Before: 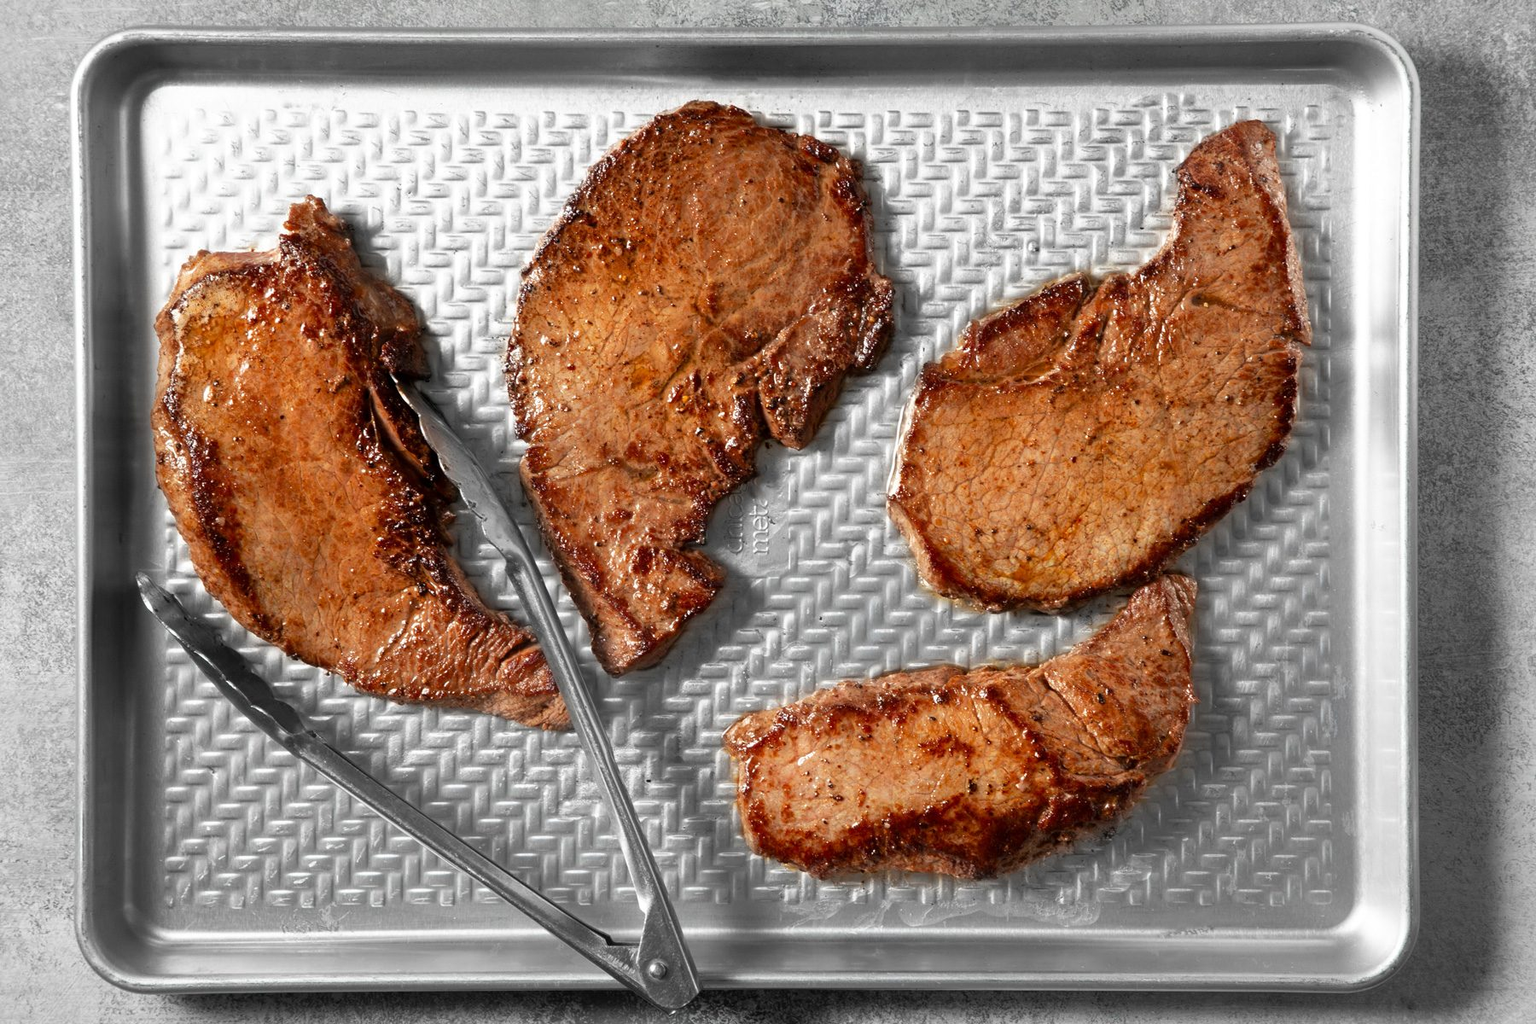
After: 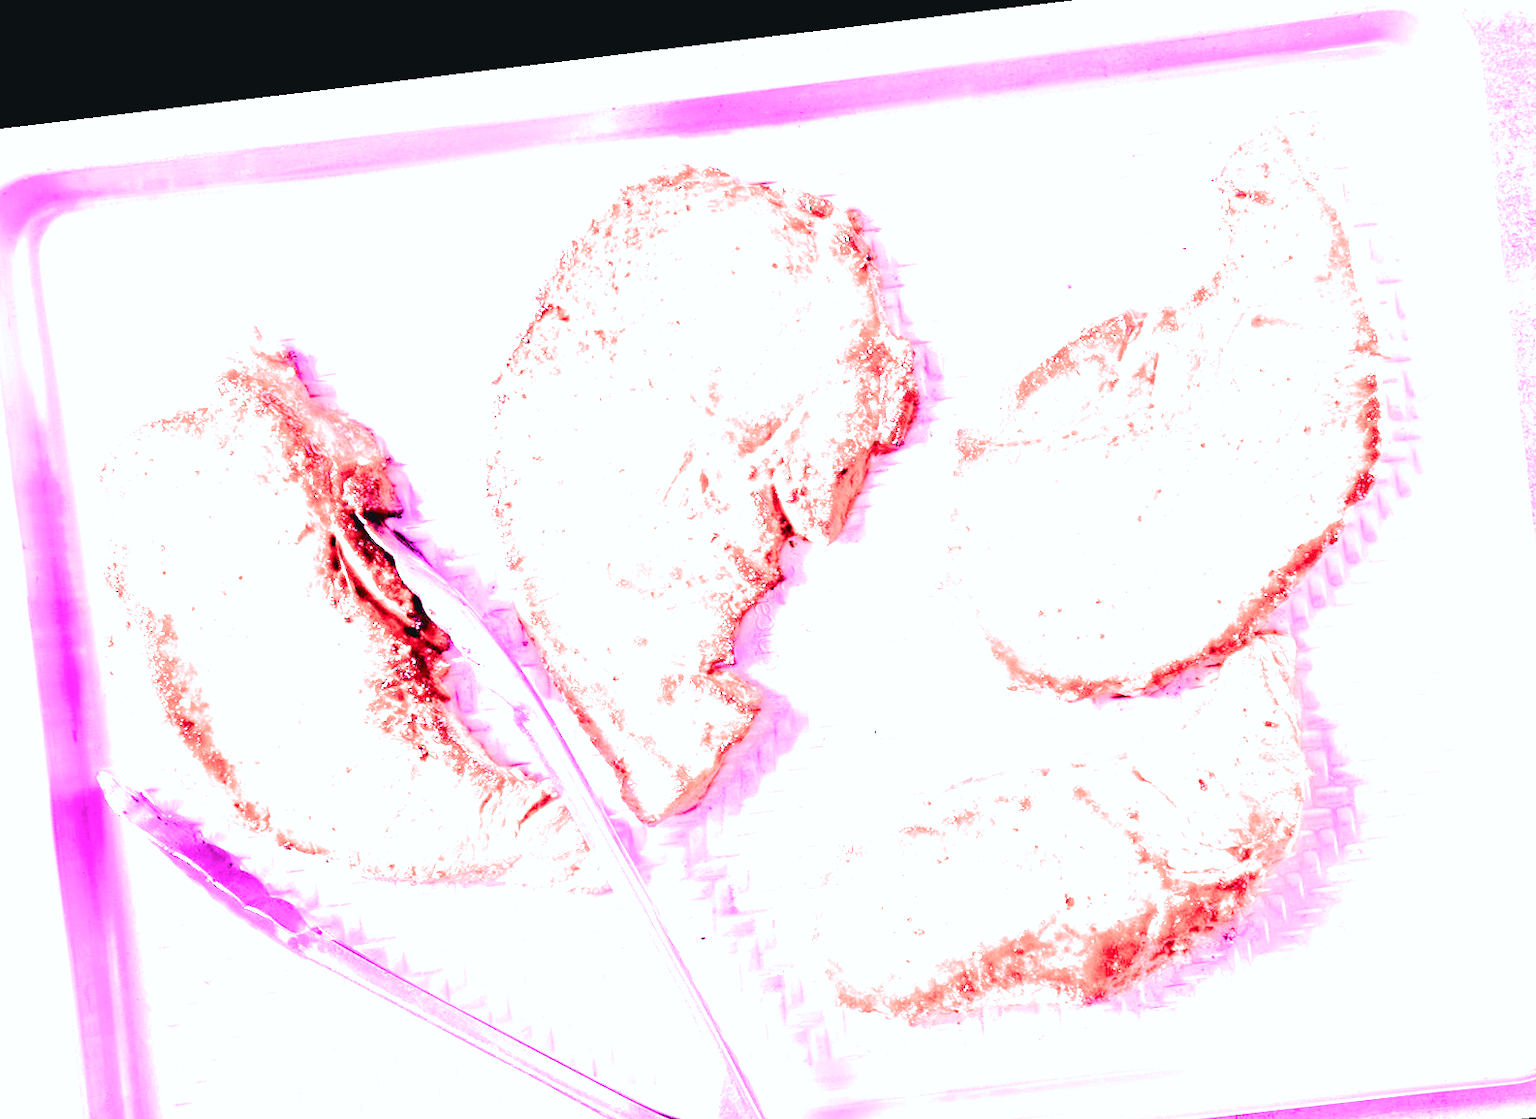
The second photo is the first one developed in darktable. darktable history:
filmic rgb: black relative exposure -7.65 EV, white relative exposure 4.56 EV, hardness 3.61, contrast 1.25
crop and rotate: left 7.196%, top 4.574%, right 10.605%, bottom 13.178%
white balance: red 8, blue 8
tone curve: curves: ch0 [(0, 0.046) (0.037, 0.056) (0.176, 0.162) (0.33, 0.331) (0.432, 0.475) (0.601, 0.665) (0.843, 0.876) (1, 1)]; ch1 [(0, 0) (0.339, 0.349) (0.445, 0.42) (0.476, 0.47) (0.497, 0.492) (0.523, 0.514) (0.557, 0.558) (0.632, 0.615) (0.728, 0.746) (1, 1)]; ch2 [(0, 0) (0.327, 0.324) (0.417, 0.44) (0.46, 0.453) (0.502, 0.495) (0.526, 0.52) (0.54, 0.55) (0.606, 0.626) (0.745, 0.704) (1, 1)], color space Lab, independent channels, preserve colors none
rotate and perspective: rotation -6.83°, automatic cropping off
